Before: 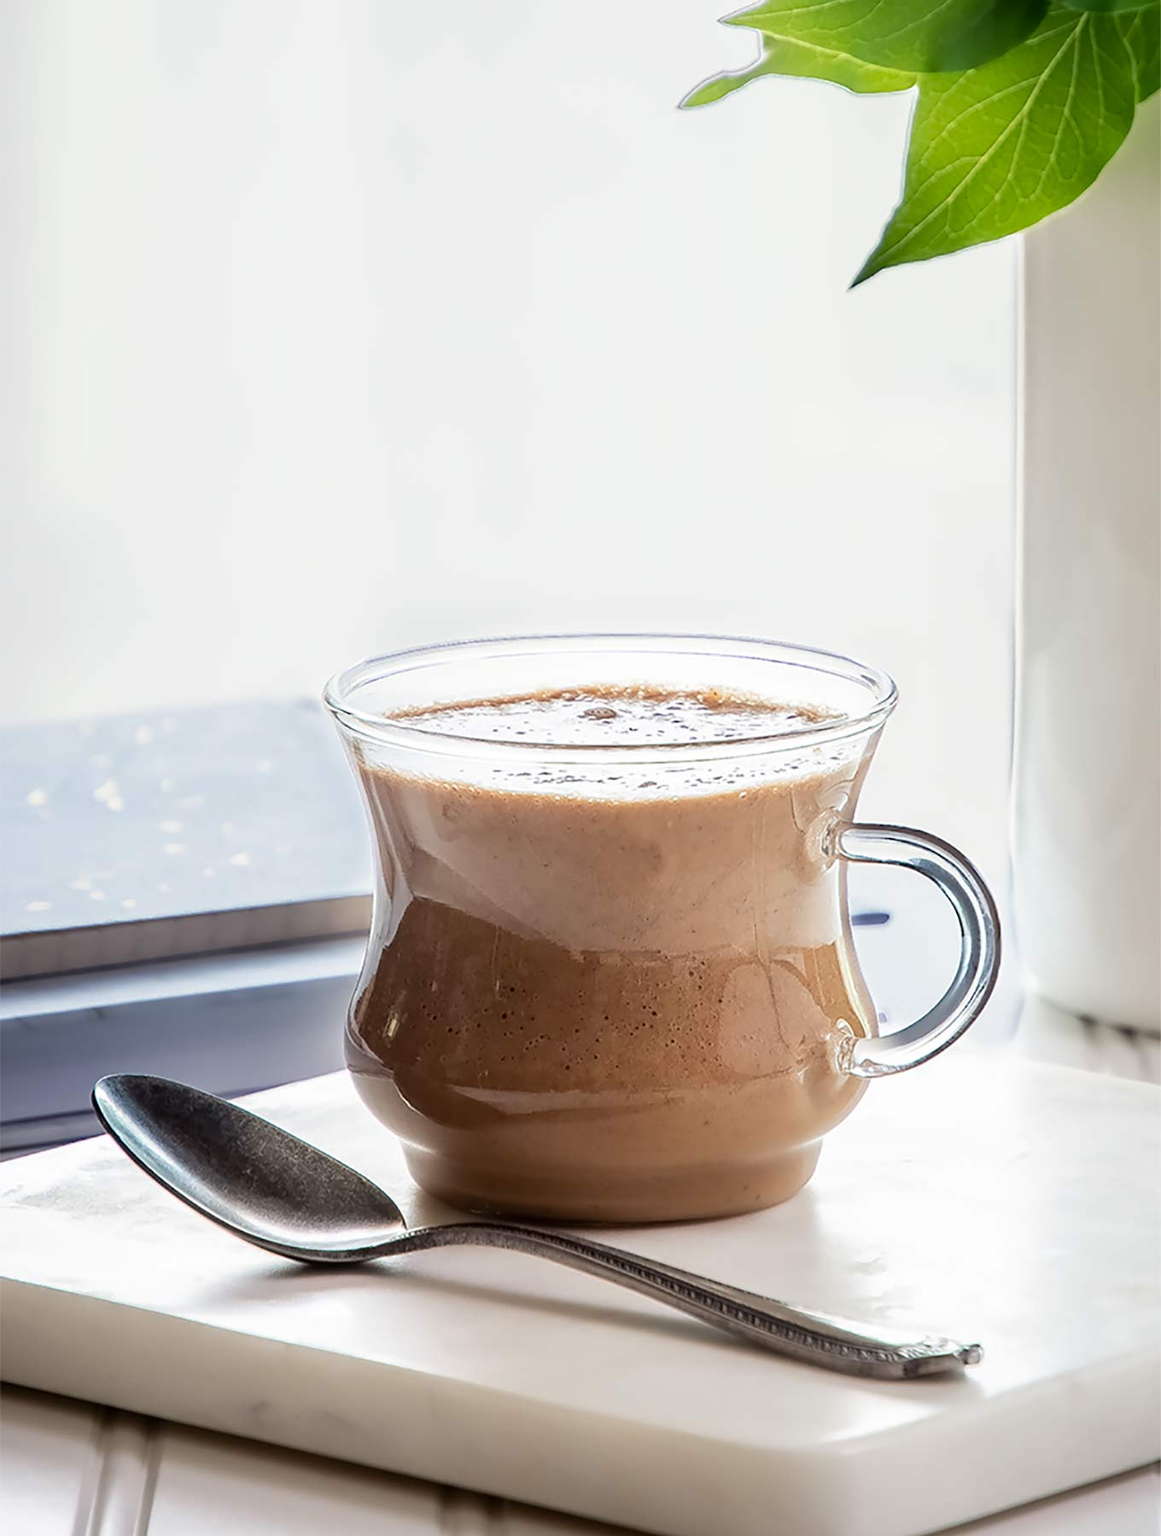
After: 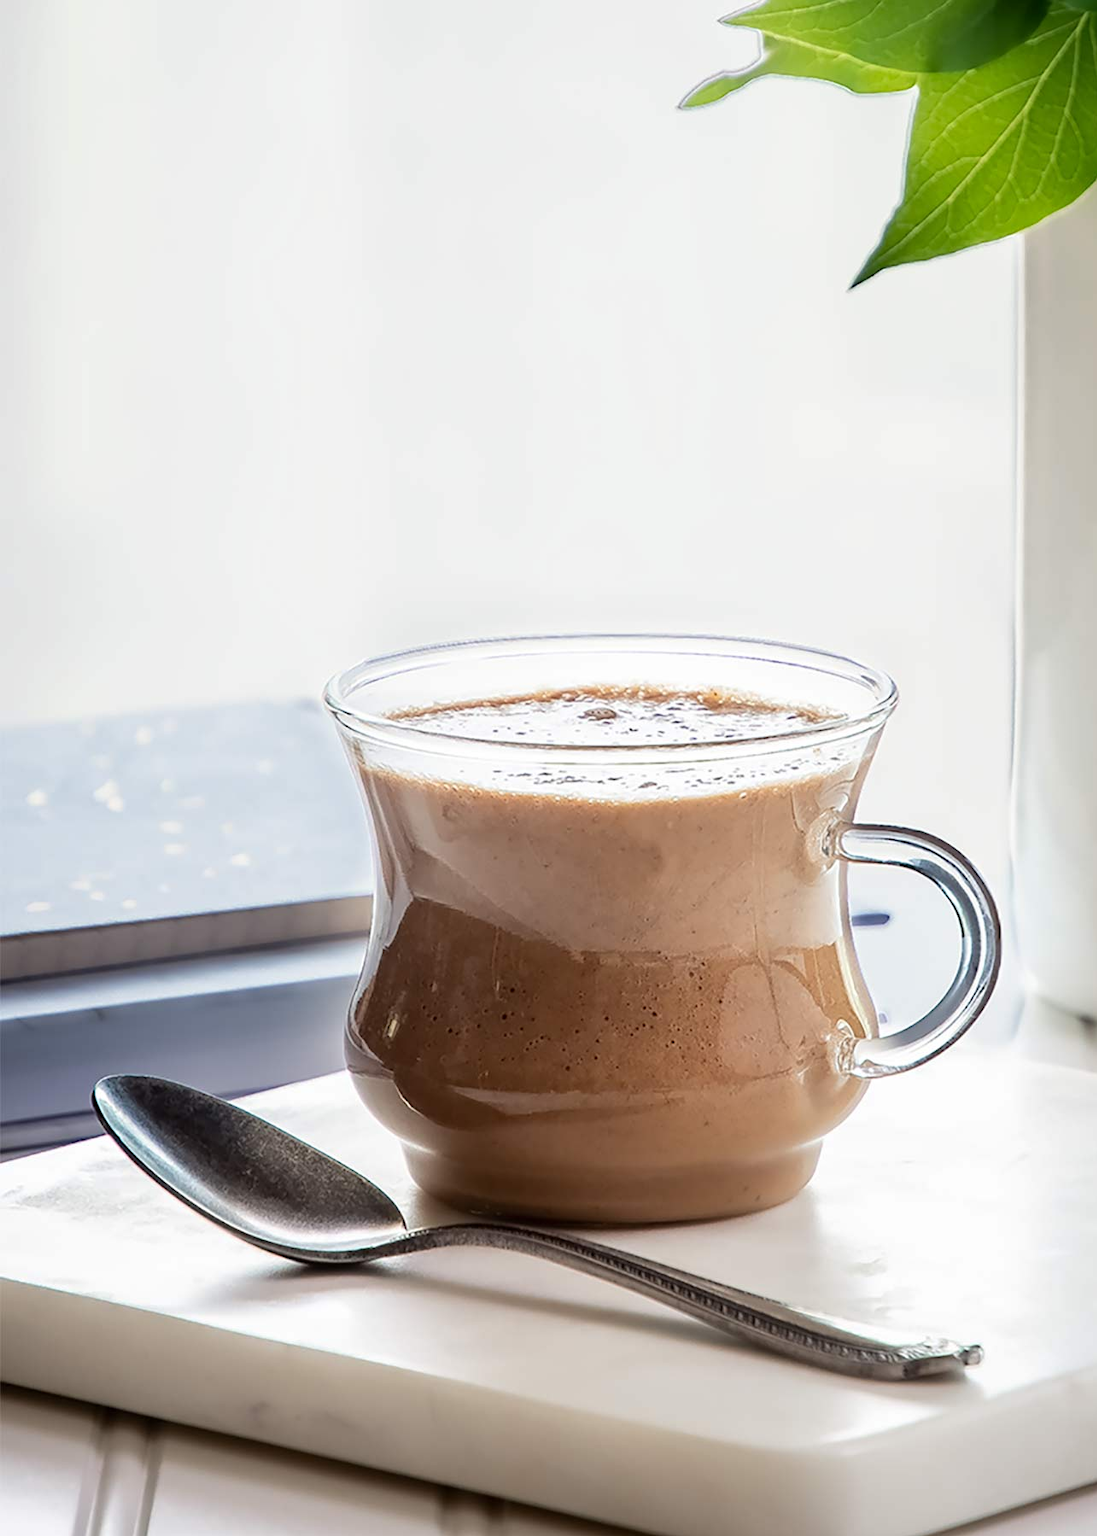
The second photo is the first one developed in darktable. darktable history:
crop and rotate: right 5.39%
